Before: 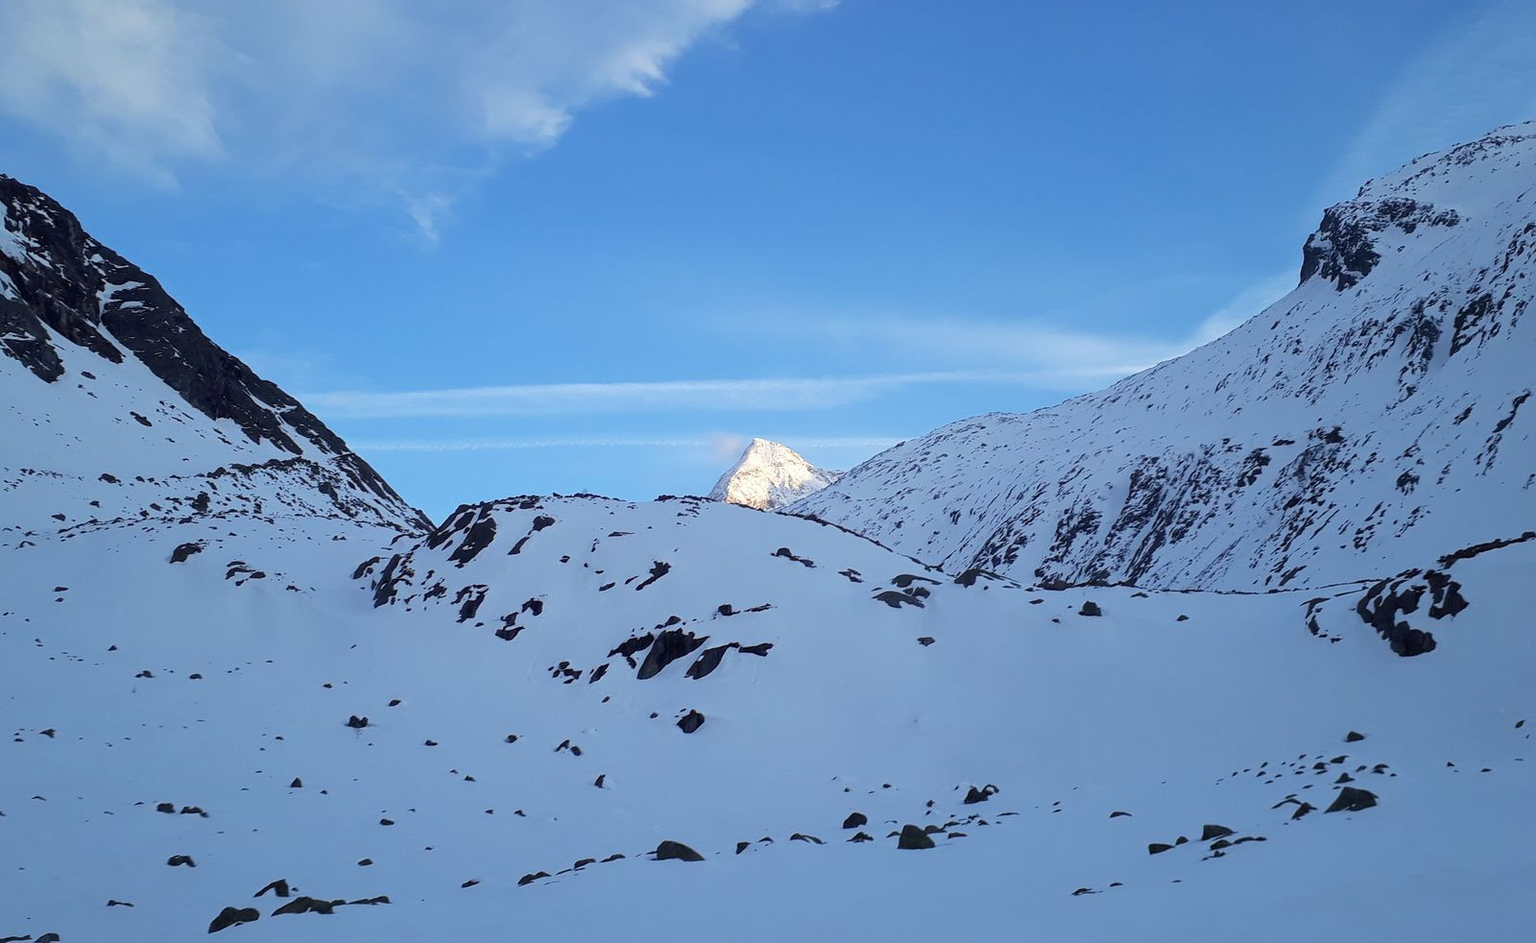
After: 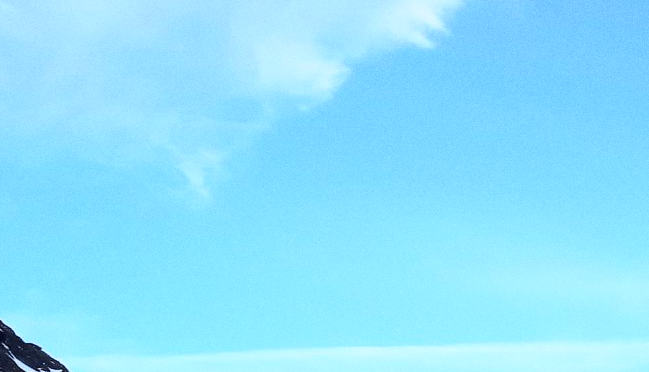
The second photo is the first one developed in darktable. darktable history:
white balance: emerald 1
base curve: curves: ch0 [(0, 0) (0.018, 0.026) (0.143, 0.37) (0.33, 0.731) (0.458, 0.853) (0.735, 0.965) (0.905, 0.986) (1, 1)]
rotate and perspective: automatic cropping off
crop: left 15.452%, top 5.459%, right 43.956%, bottom 56.62%
grain: coarseness 0.09 ISO
